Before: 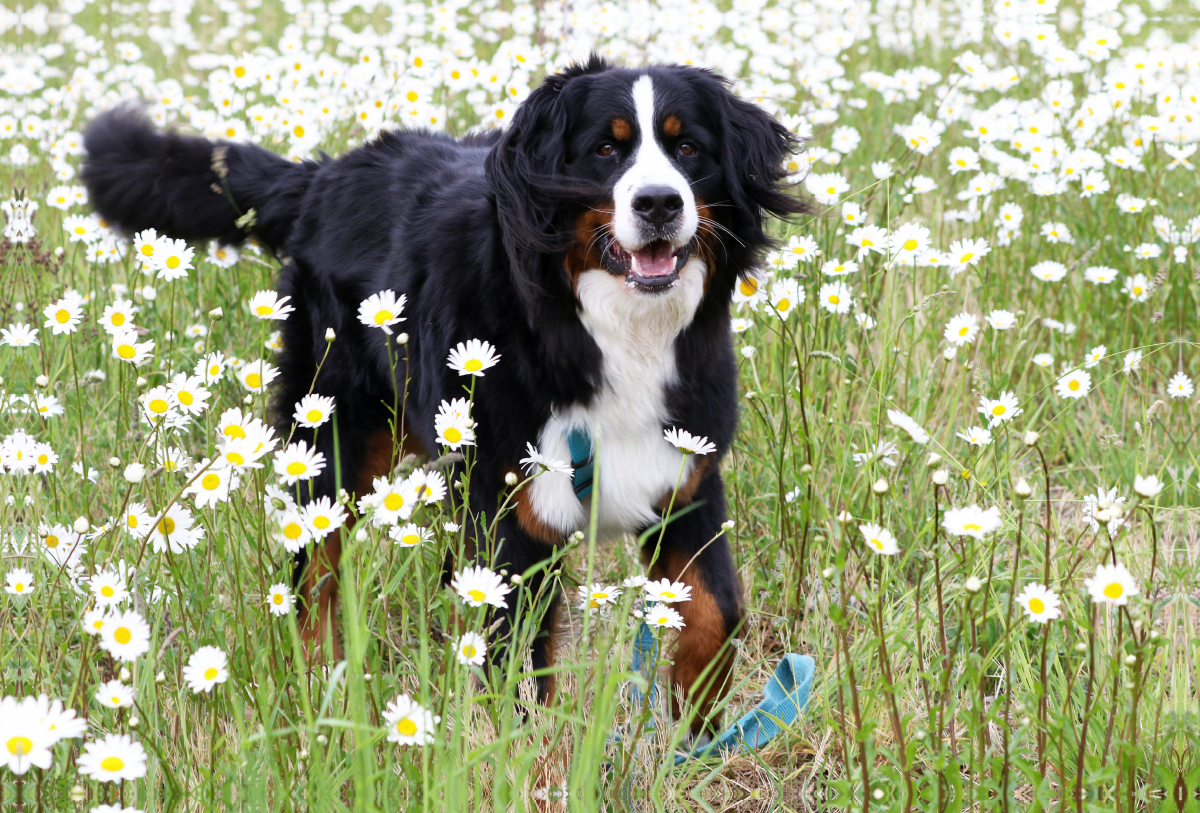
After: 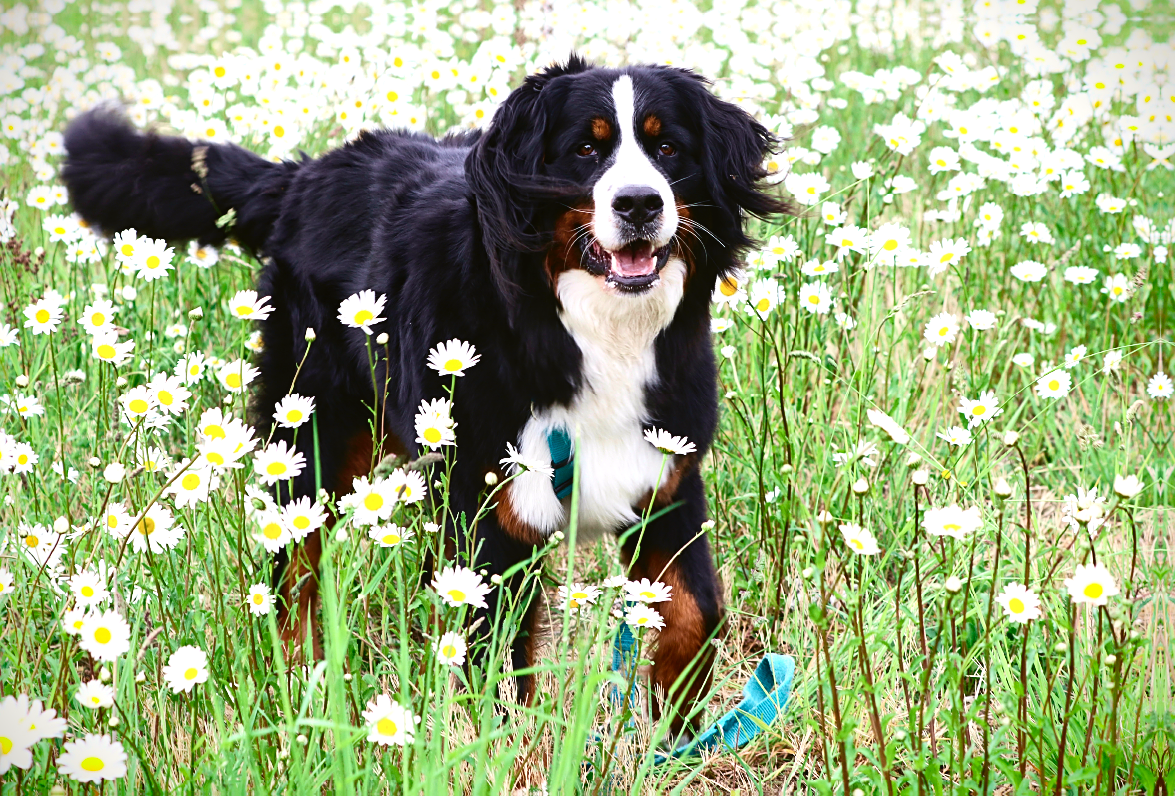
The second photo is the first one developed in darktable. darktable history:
crop: left 1.743%, right 0.268%, bottom 2.011%
white balance: emerald 1
sharpen: on, module defaults
color balance rgb: shadows lift › luminance -20%, power › hue 72.24°, highlights gain › luminance 15%, global offset › hue 171.6°, perceptual saturation grading › highlights -15%, perceptual saturation grading › shadows 25%, global vibrance 30%, contrast 10%
tone curve: curves: ch0 [(0, 0.049) (0.175, 0.178) (0.466, 0.498) (0.715, 0.767) (0.819, 0.851) (1, 0.961)]; ch1 [(0, 0) (0.437, 0.398) (0.476, 0.466) (0.505, 0.505) (0.534, 0.544) (0.595, 0.608) (0.641, 0.643) (1, 1)]; ch2 [(0, 0) (0.359, 0.379) (0.437, 0.44) (0.489, 0.495) (0.518, 0.537) (0.579, 0.579) (1, 1)], color space Lab, independent channels, preserve colors none
vignetting: fall-off start 88.53%, fall-off radius 44.2%, saturation 0.376, width/height ratio 1.161
local contrast: mode bilateral grid, contrast 20, coarseness 50, detail 140%, midtone range 0.2
